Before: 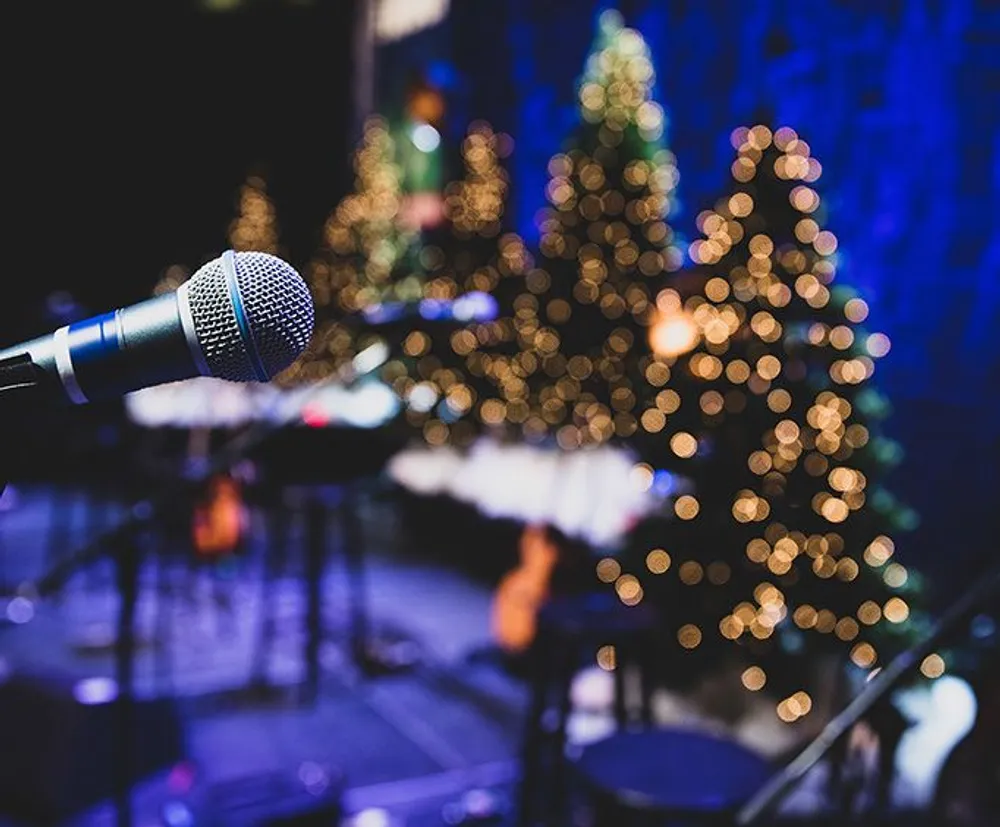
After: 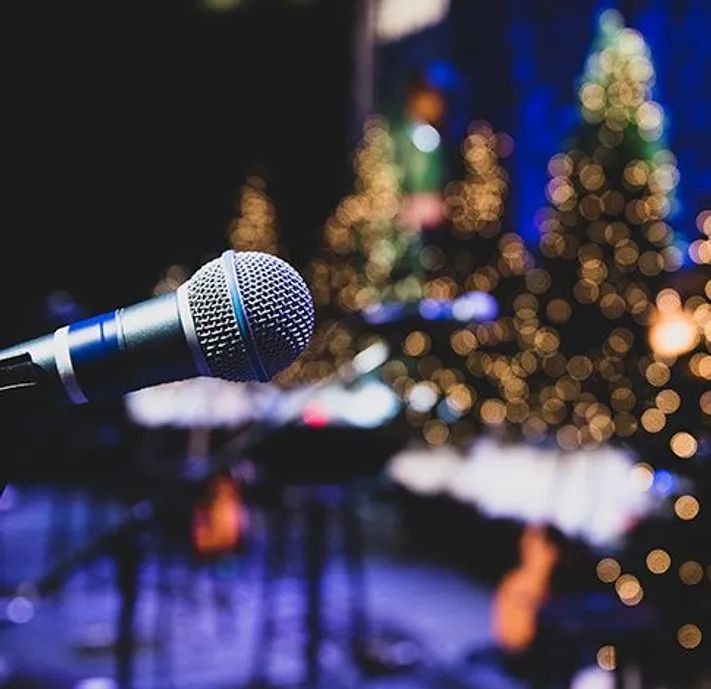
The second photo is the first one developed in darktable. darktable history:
crop: right 28.885%, bottom 16.626%
exposure: black level correction 0.001, compensate highlight preservation false
